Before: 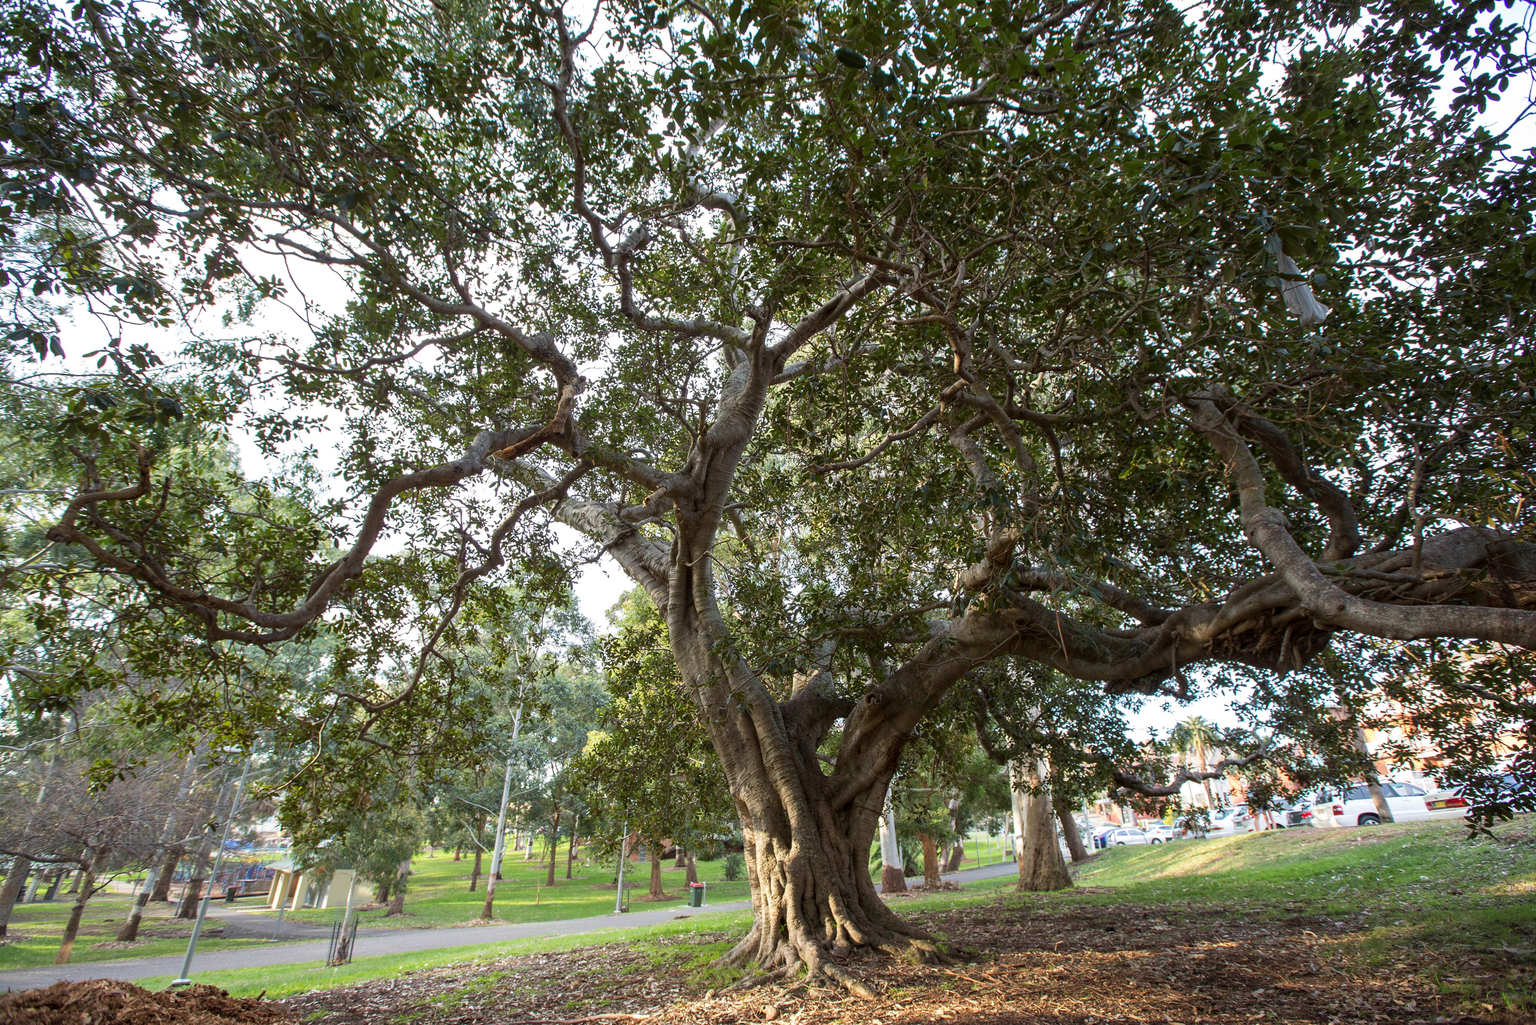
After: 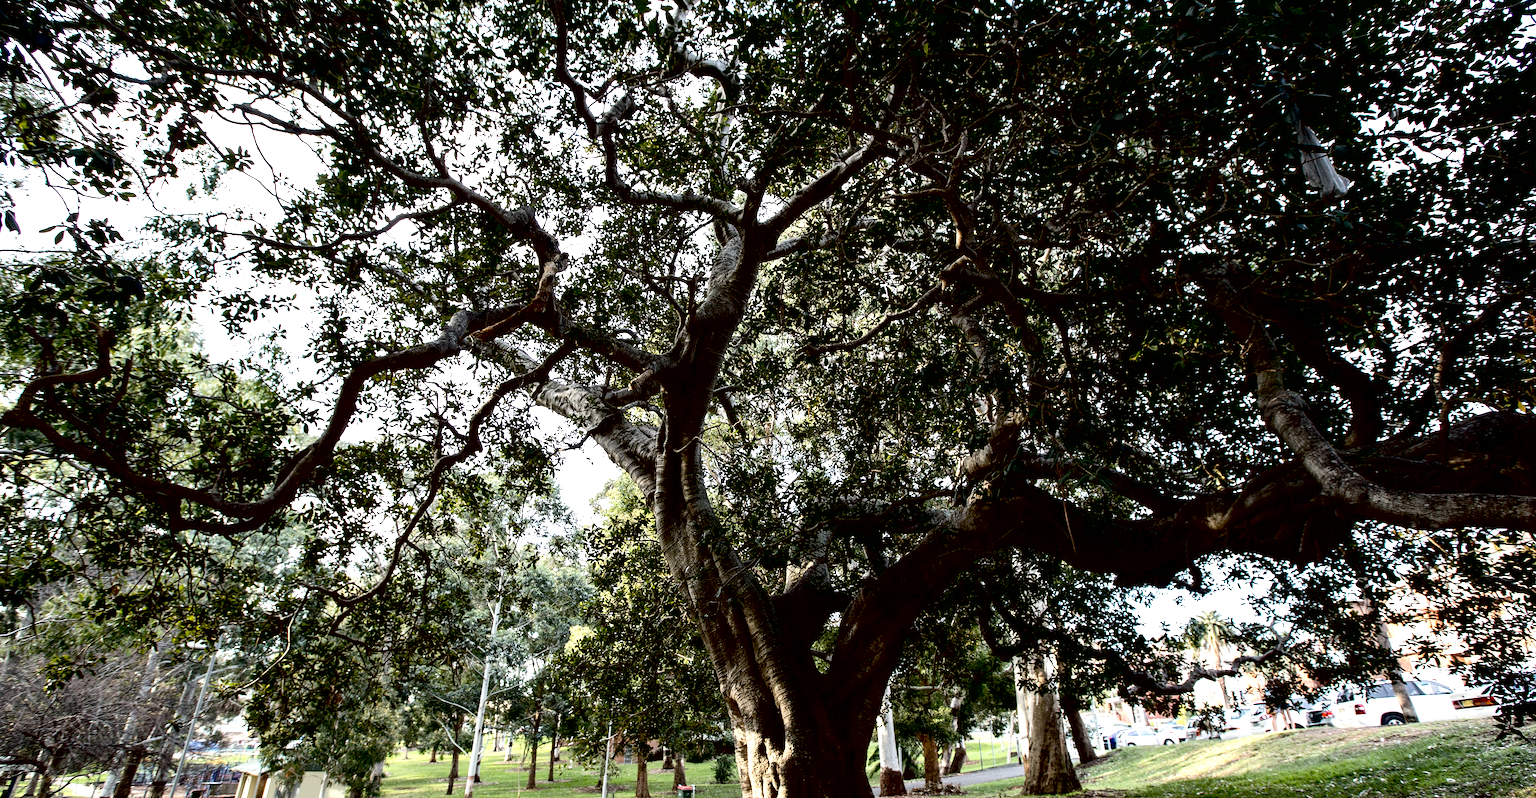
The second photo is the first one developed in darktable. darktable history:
contrast brightness saturation: contrast 0.1, saturation -0.36
exposure: black level correction 0.056, compensate highlight preservation false
tone equalizer: -8 EV -0.75 EV, -7 EV -0.7 EV, -6 EV -0.6 EV, -5 EV -0.4 EV, -3 EV 0.4 EV, -2 EV 0.6 EV, -1 EV 0.7 EV, +0 EV 0.75 EV, edges refinement/feathering 500, mask exposure compensation -1.57 EV, preserve details no
crop and rotate: left 2.991%, top 13.302%, right 1.981%, bottom 12.636%
